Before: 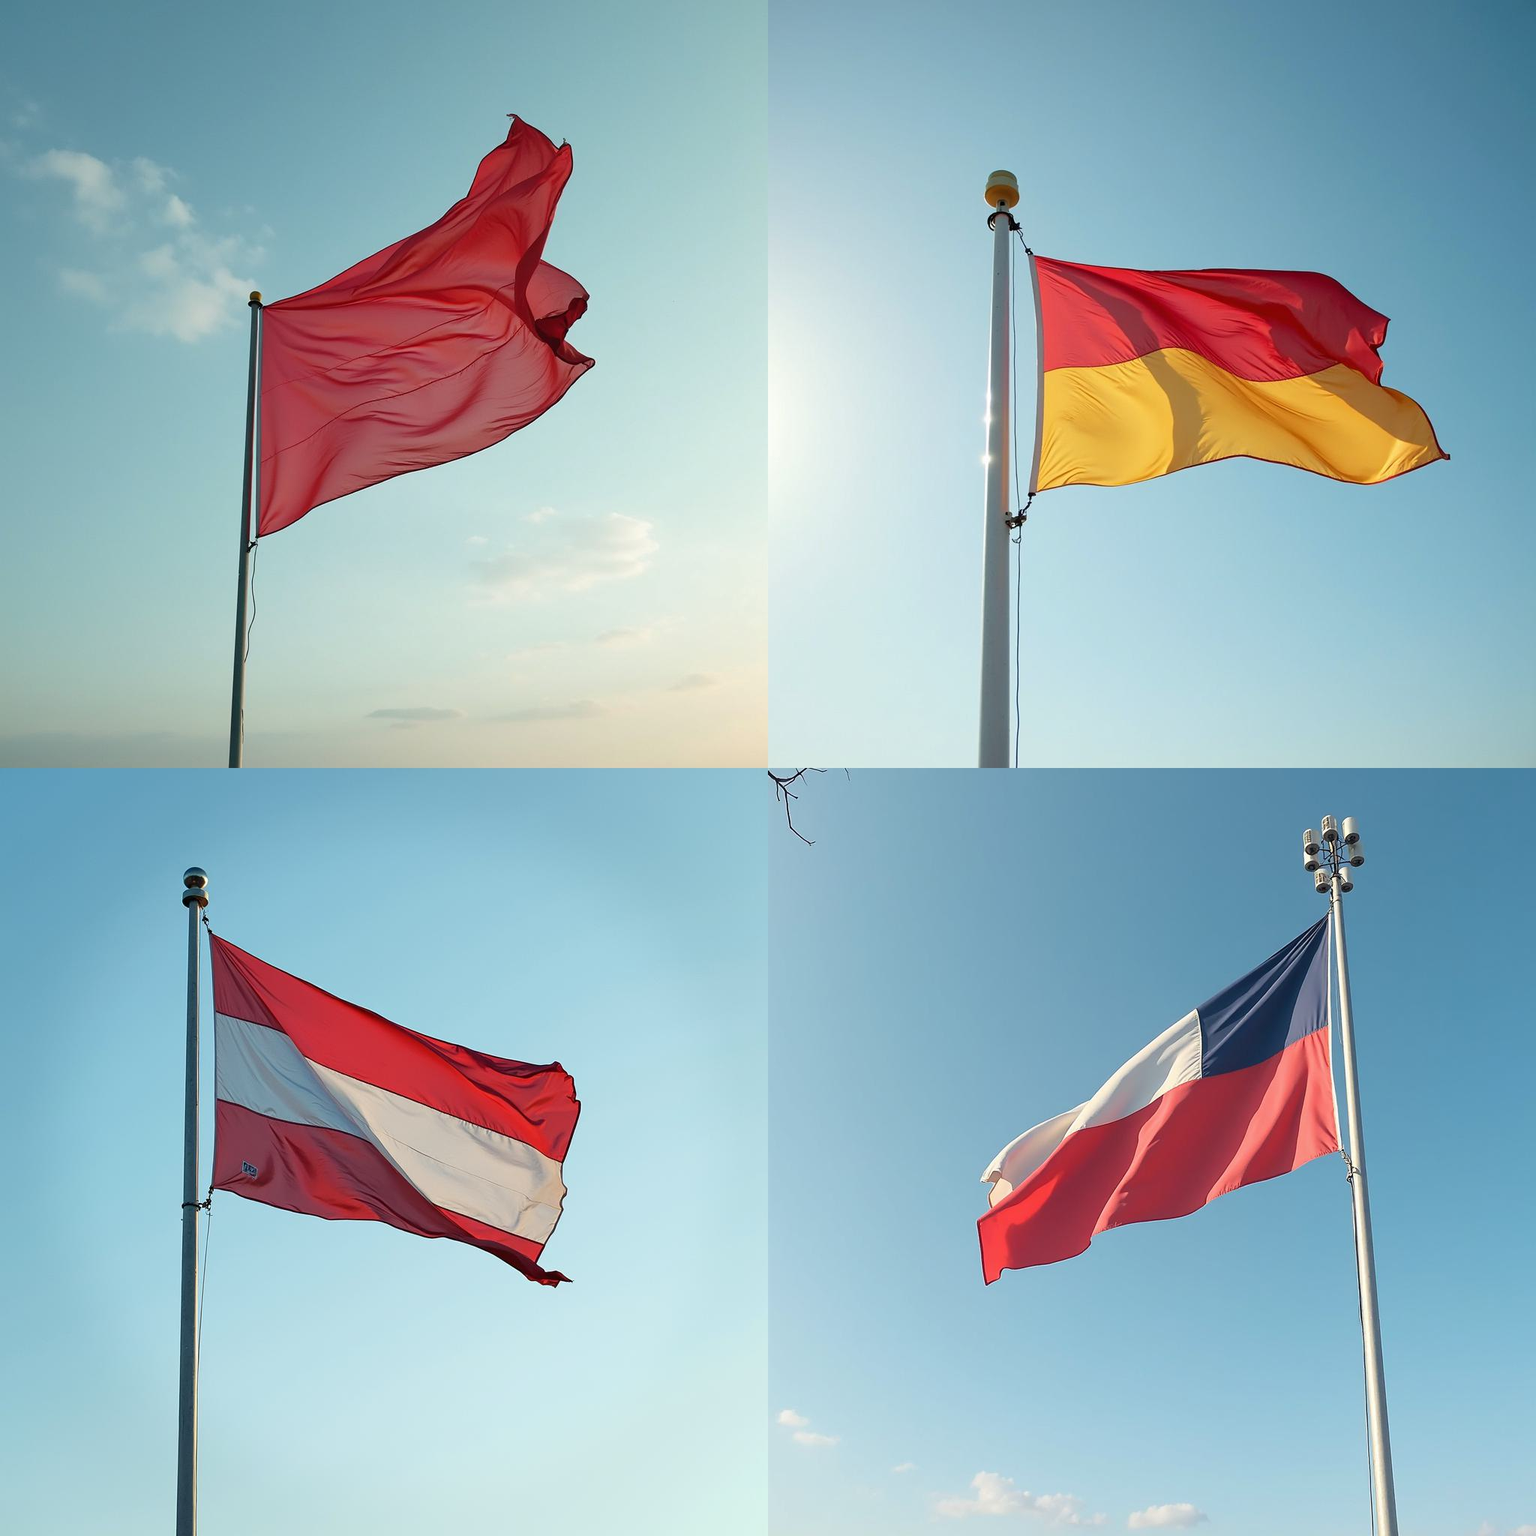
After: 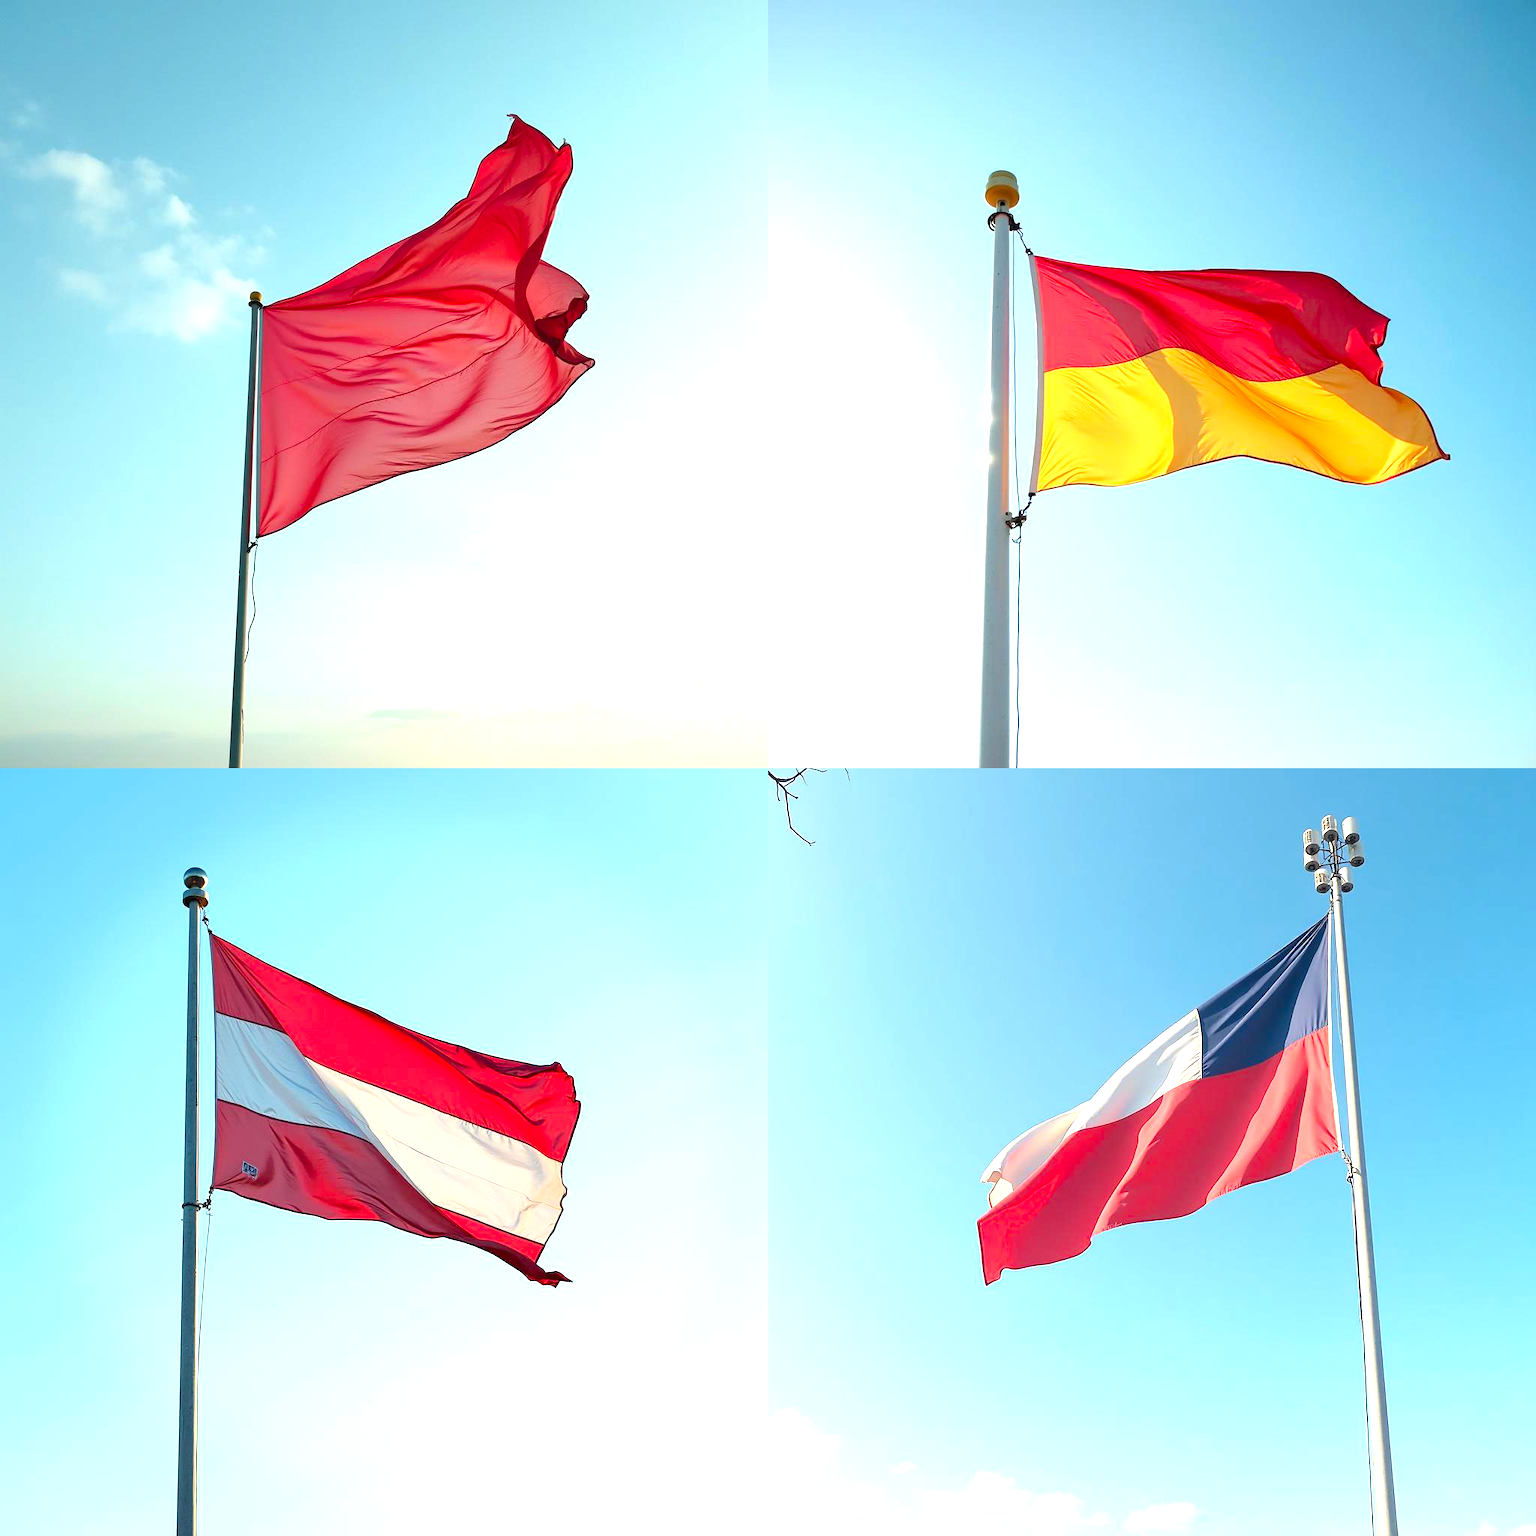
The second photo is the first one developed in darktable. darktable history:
contrast brightness saturation: contrast 0.08, saturation 0.2
exposure: exposure 0.935 EV, compensate highlight preservation false
rotate and perspective: automatic cropping original format, crop left 0, crop top 0
